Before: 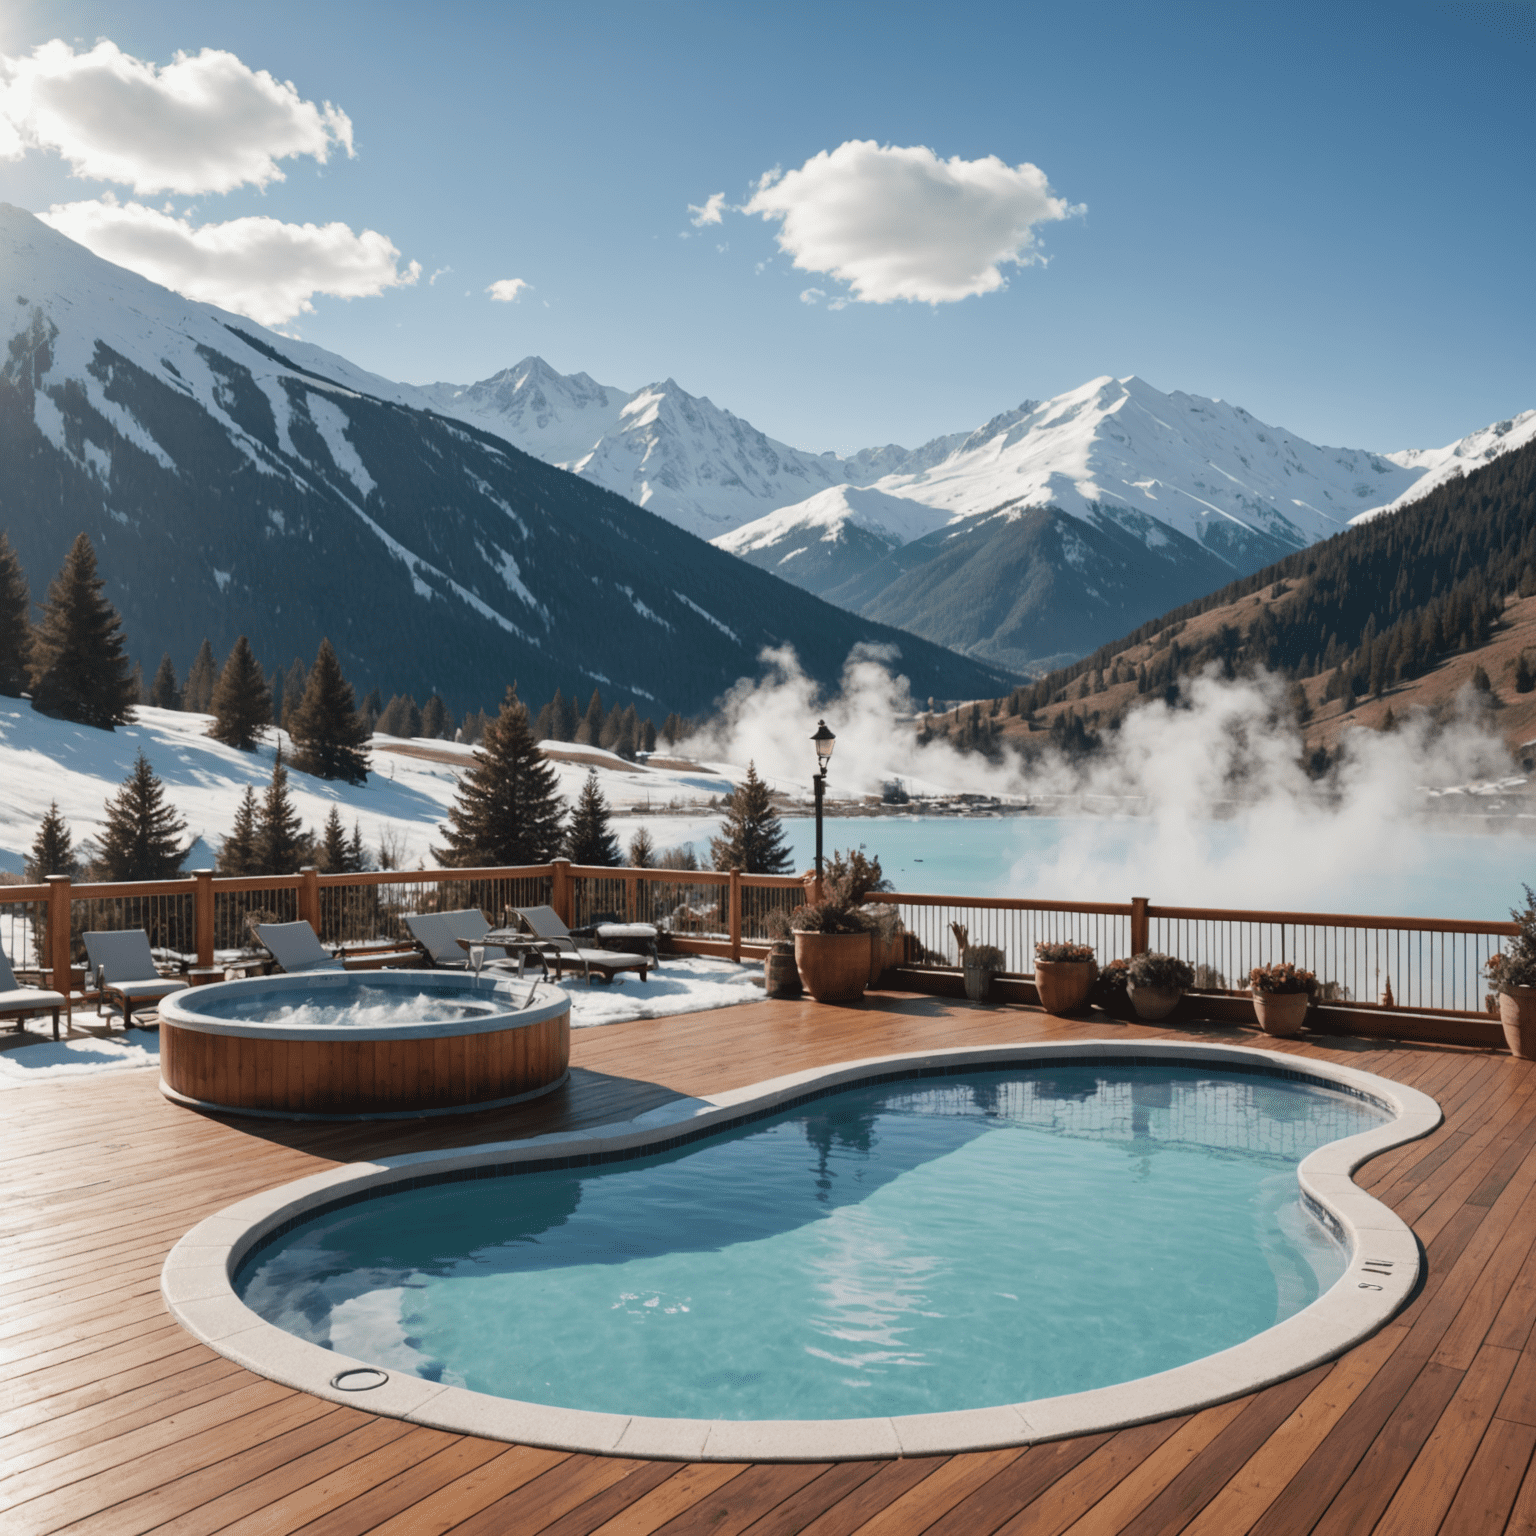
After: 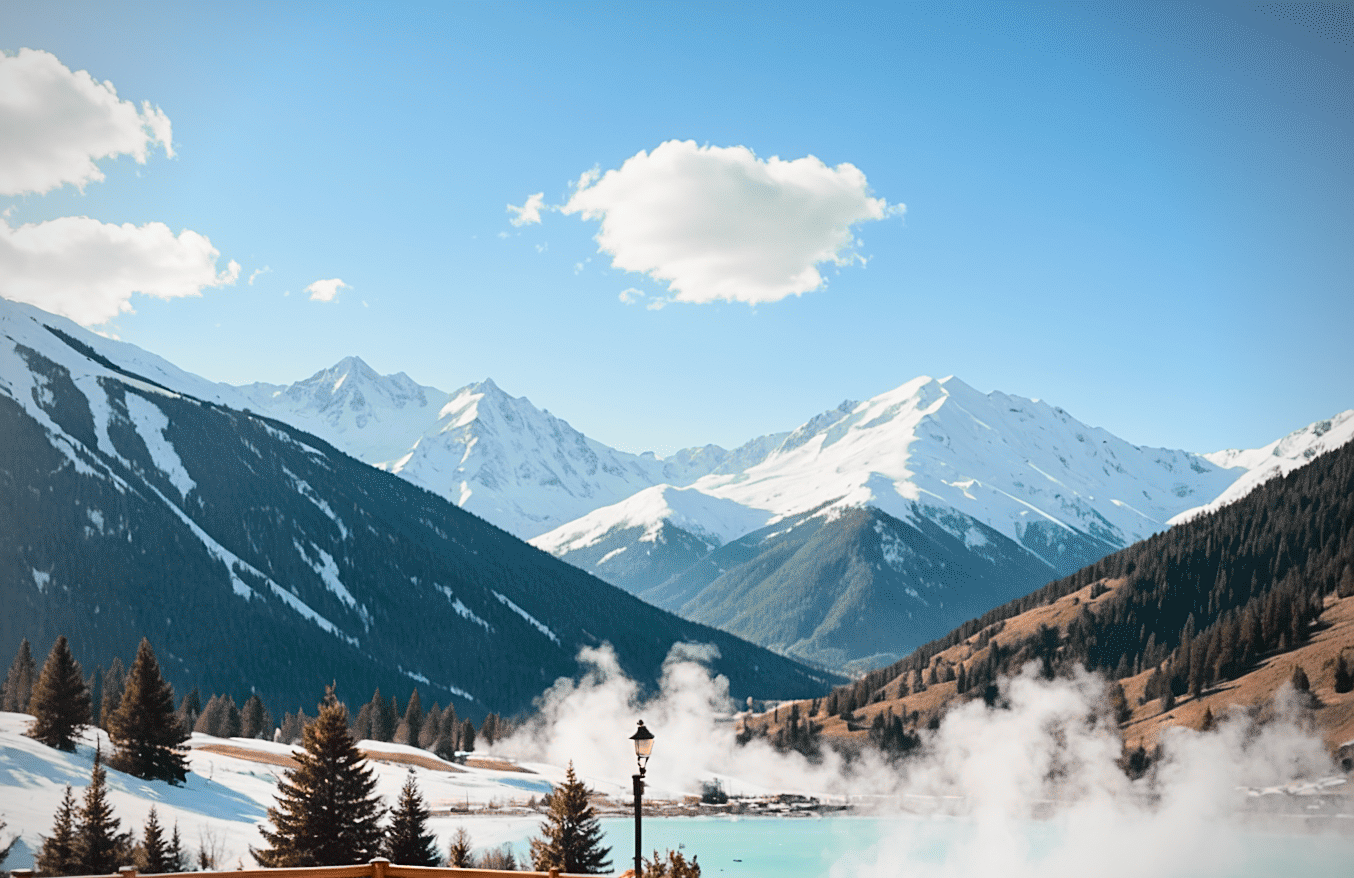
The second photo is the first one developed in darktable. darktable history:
crop and rotate: left 11.812%, bottom 42.776%
tone curve: curves: ch0 [(0, 0.014) (0.12, 0.096) (0.386, 0.49) (0.54, 0.684) (0.751, 0.855) (0.89, 0.943) (0.998, 0.989)]; ch1 [(0, 0) (0.133, 0.099) (0.437, 0.41) (0.5, 0.5) (0.517, 0.536) (0.548, 0.575) (0.582, 0.631) (0.627, 0.688) (0.836, 0.868) (1, 1)]; ch2 [(0, 0) (0.374, 0.341) (0.456, 0.443) (0.478, 0.49) (0.501, 0.5) (0.528, 0.538) (0.55, 0.6) (0.572, 0.63) (0.702, 0.765) (1, 1)], color space Lab, independent channels, preserve colors none
sharpen: on, module defaults
vignetting: fall-off radius 60.92%
